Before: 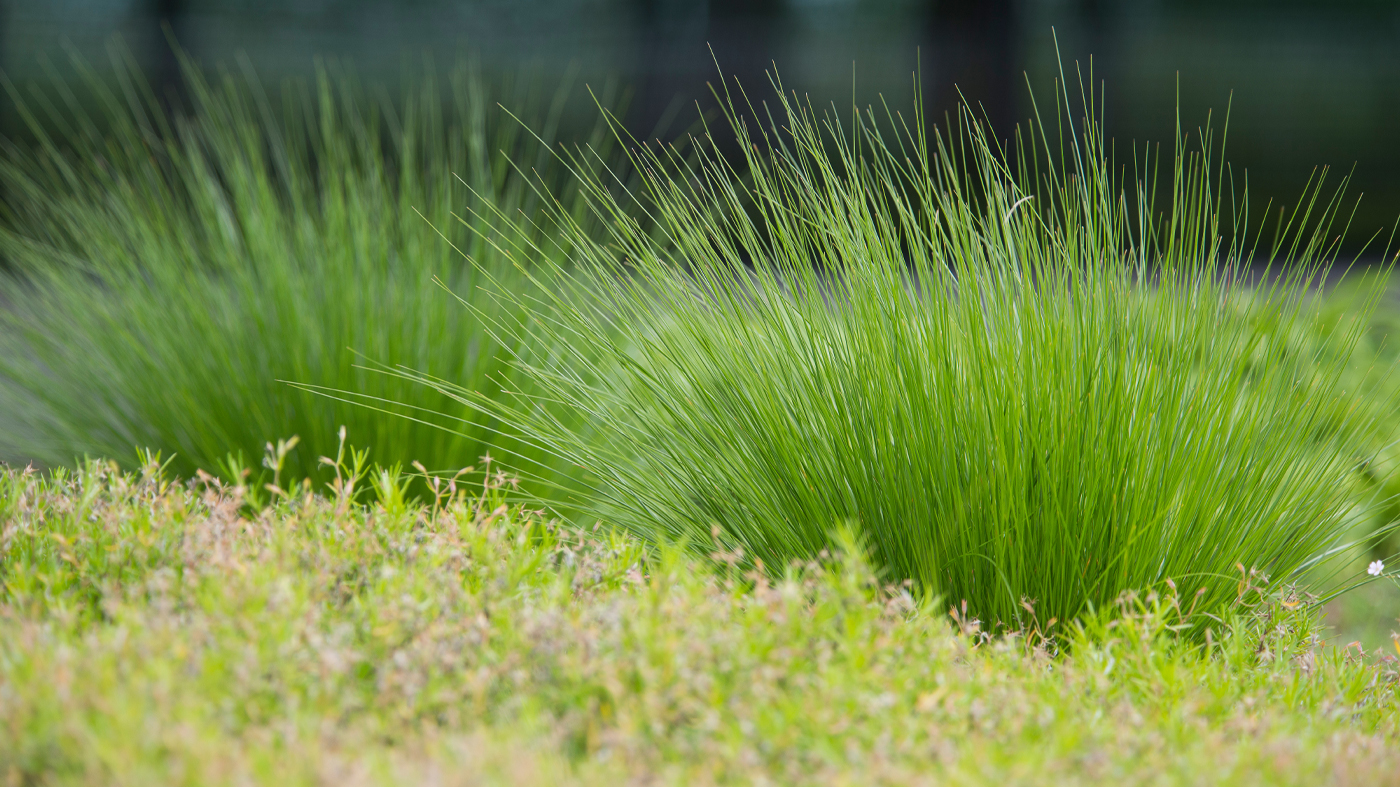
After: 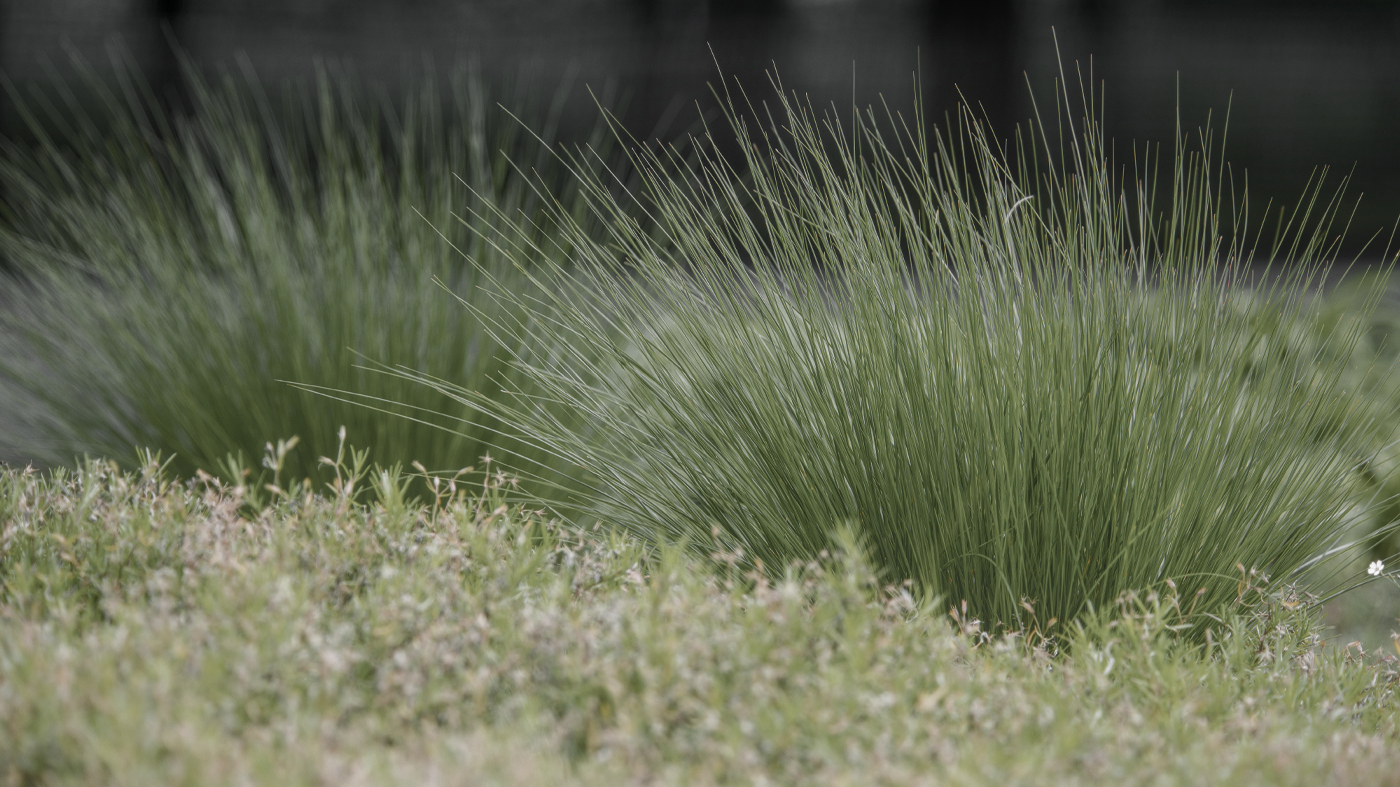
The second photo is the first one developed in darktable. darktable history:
color balance rgb: global offset › luminance -0.507%, perceptual saturation grading › global saturation 20%, perceptual saturation grading › highlights -25.216%, perceptual saturation grading › shadows 24.833%
local contrast: highlights 73%, shadows 9%, midtone range 0.192
color zones: curves: ch0 [(0, 0.613) (0.01, 0.613) (0.245, 0.448) (0.498, 0.529) (0.642, 0.665) (0.879, 0.777) (0.99, 0.613)]; ch1 [(0, 0.035) (0.121, 0.189) (0.259, 0.197) (0.415, 0.061) (0.589, 0.022) (0.732, 0.022) (0.857, 0.026) (0.991, 0.053)]
contrast brightness saturation: contrast 0.068, brightness -0.149, saturation 0.113
